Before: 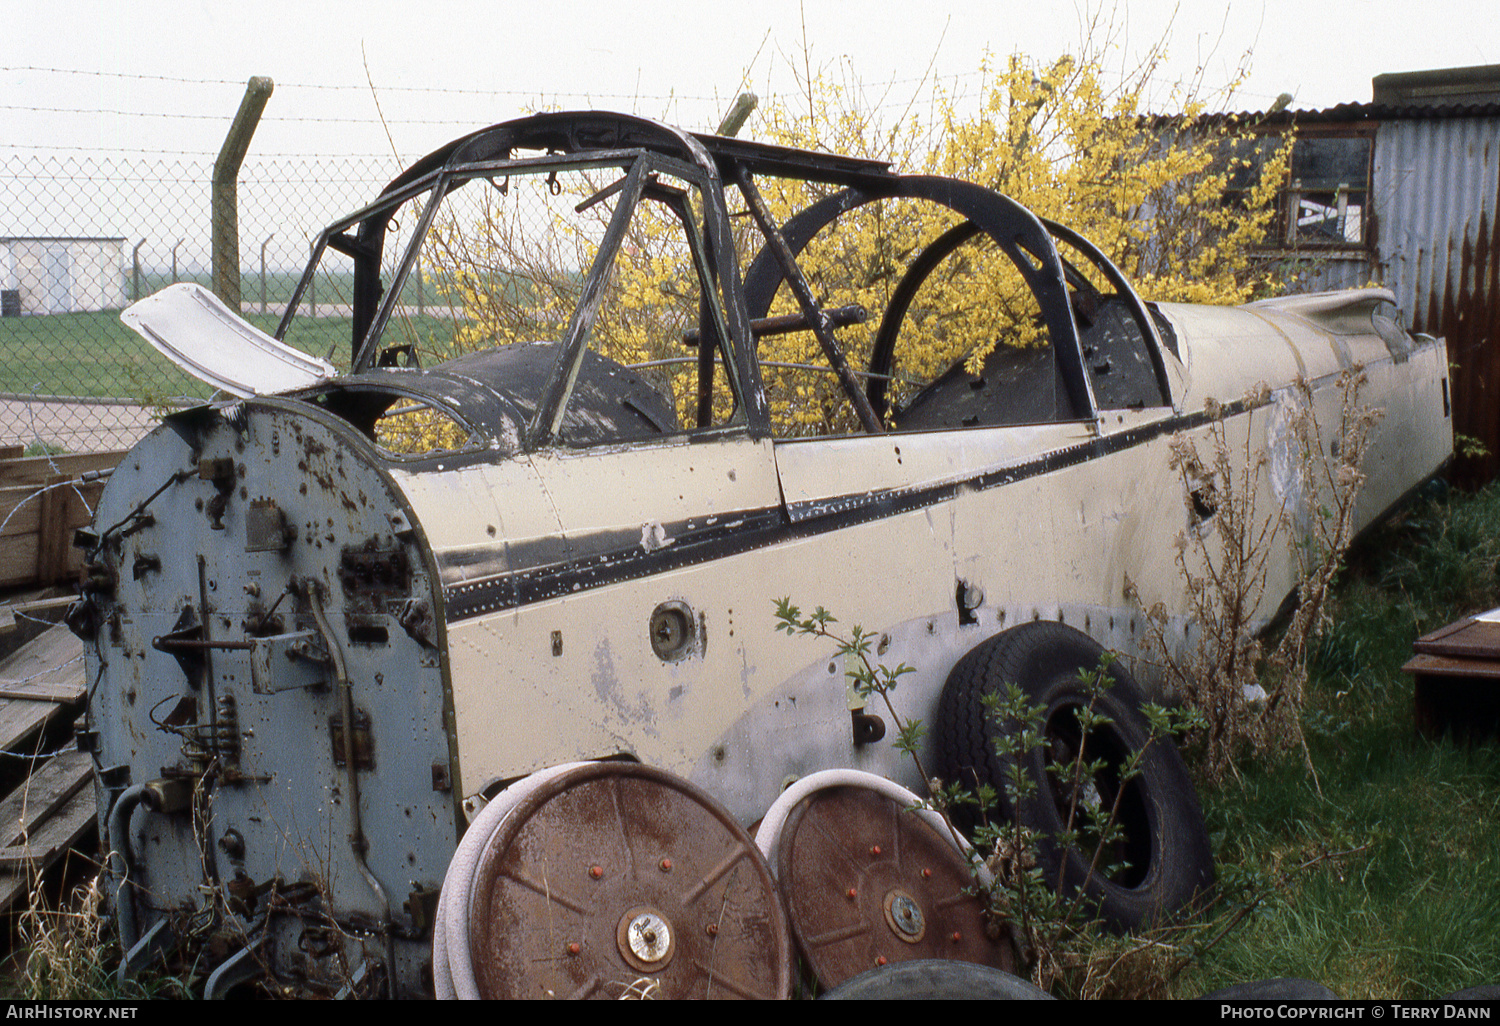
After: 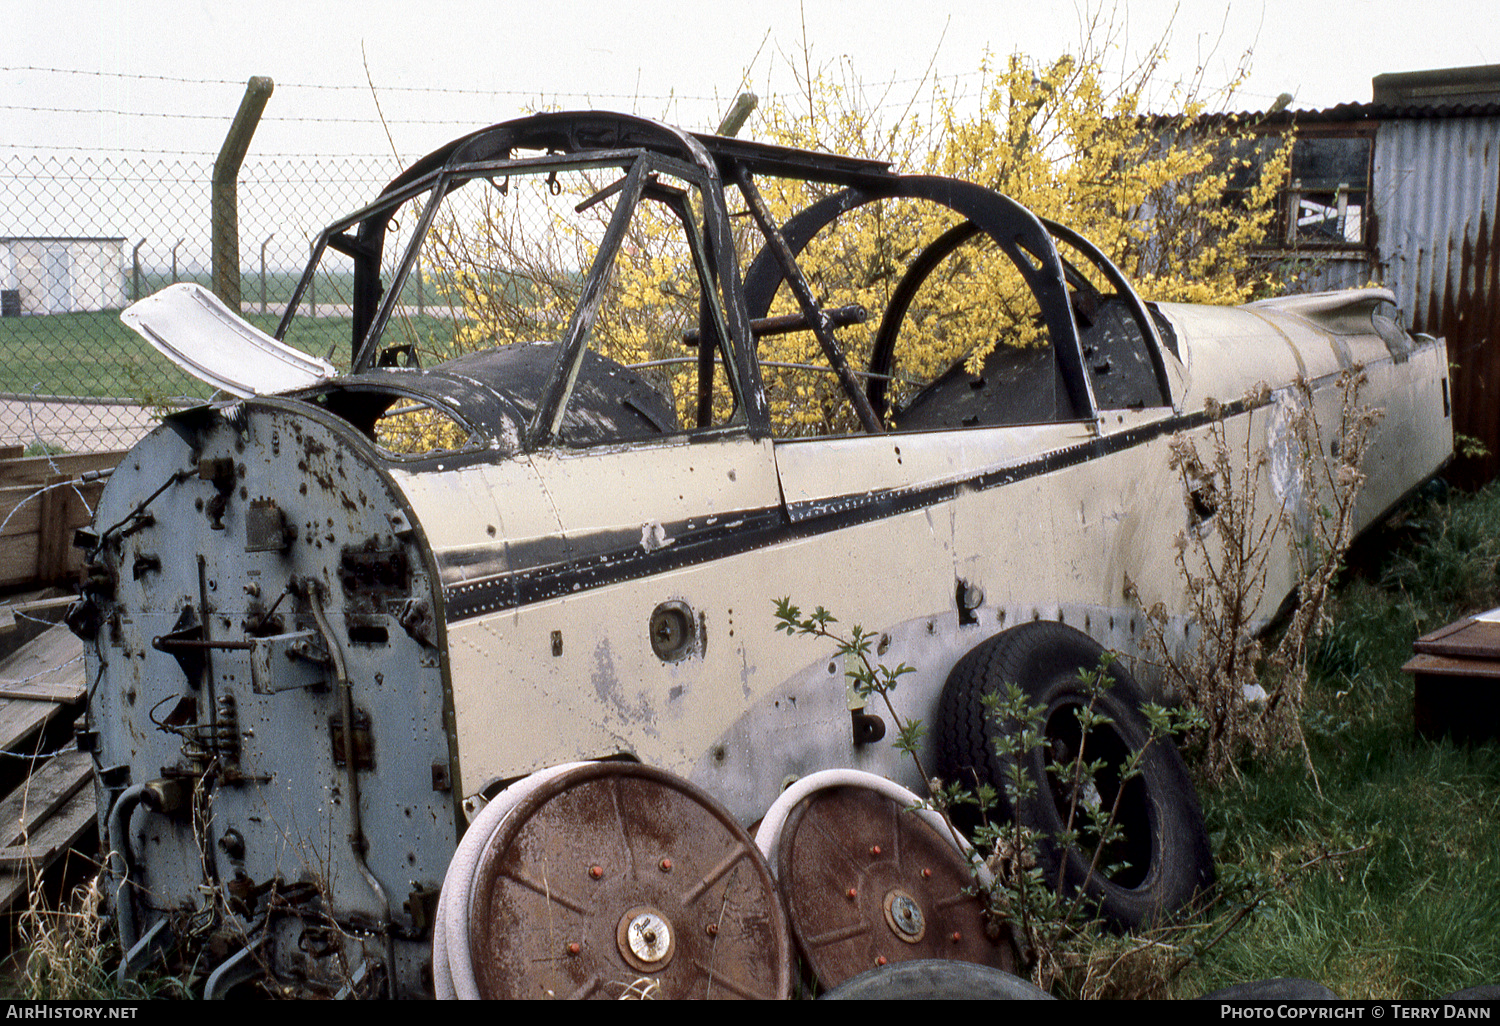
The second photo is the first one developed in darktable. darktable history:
local contrast: mode bilateral grid, contrast 25, coarseness 47, detail 150%, midtone range 0.2
